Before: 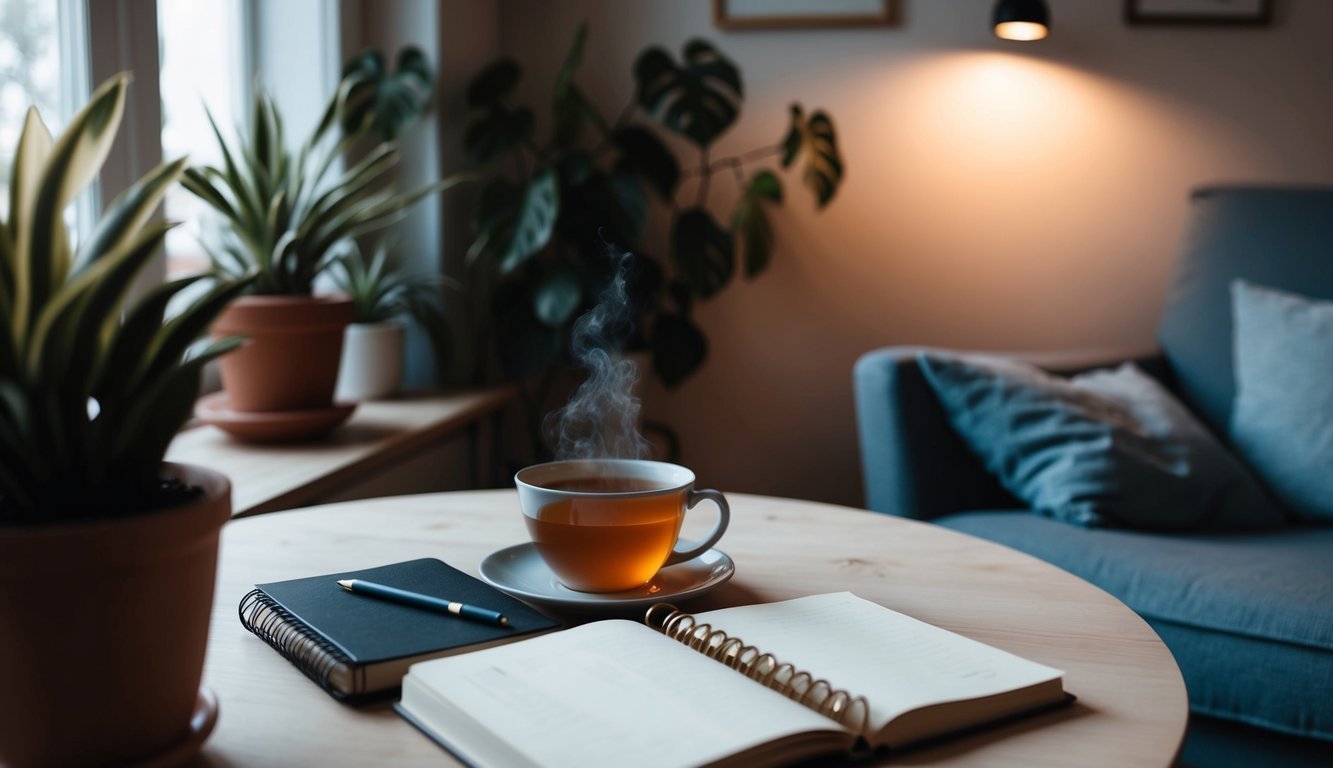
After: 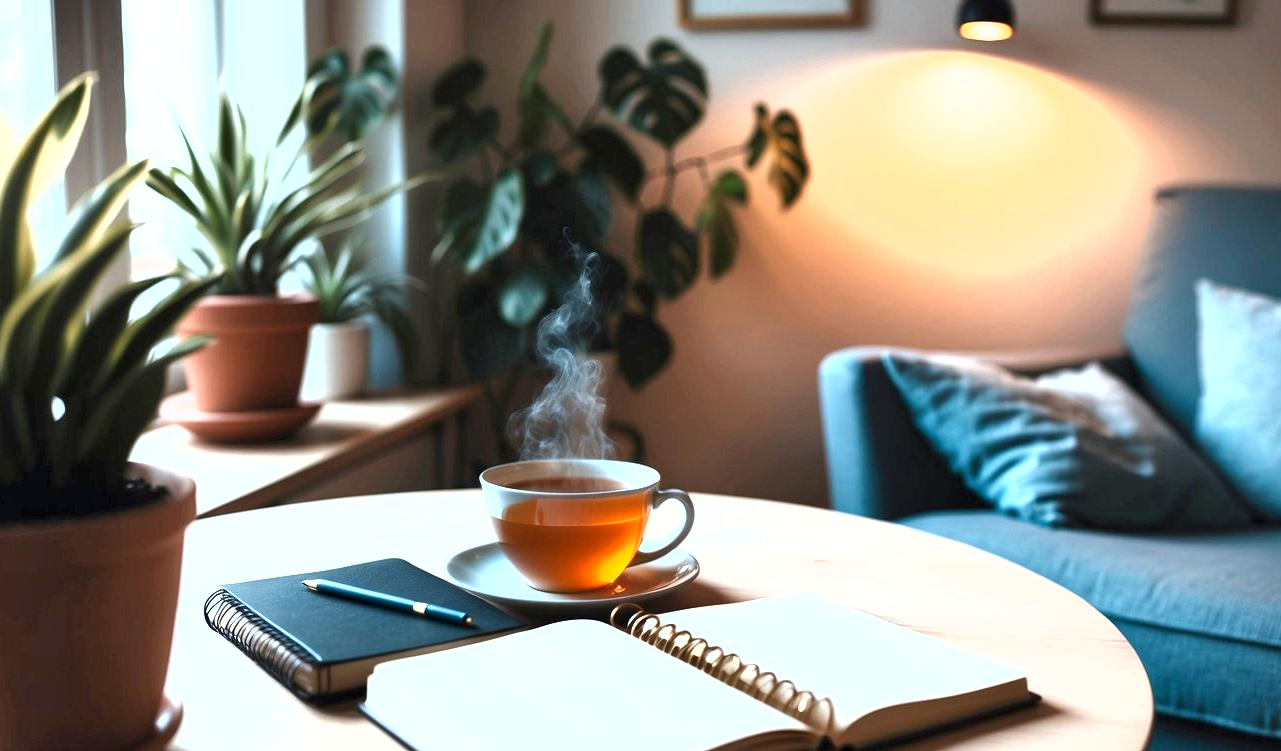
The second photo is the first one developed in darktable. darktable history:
shadows and highlights: highlights color adjustment 0.329%, low approximation 0.01, soften with gaussian
exposure: black level correction 0.001, exposure 1.726 EV, compensate highlight preservation false
crop and rotate: left 2.694%, right 1.168%, bottom 2.098%
